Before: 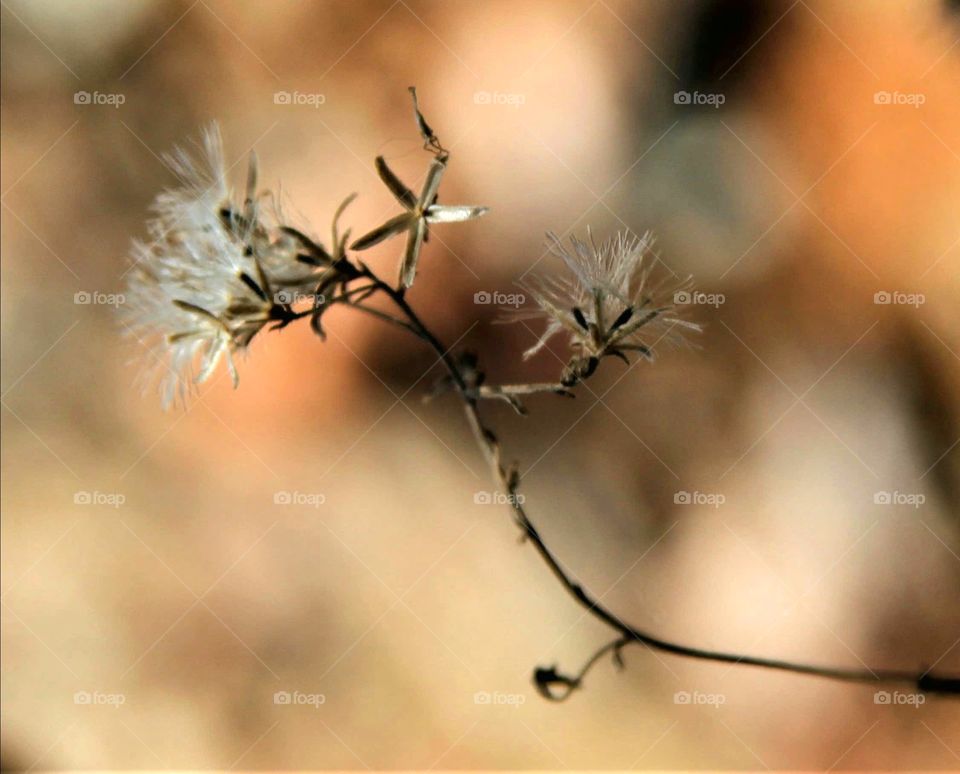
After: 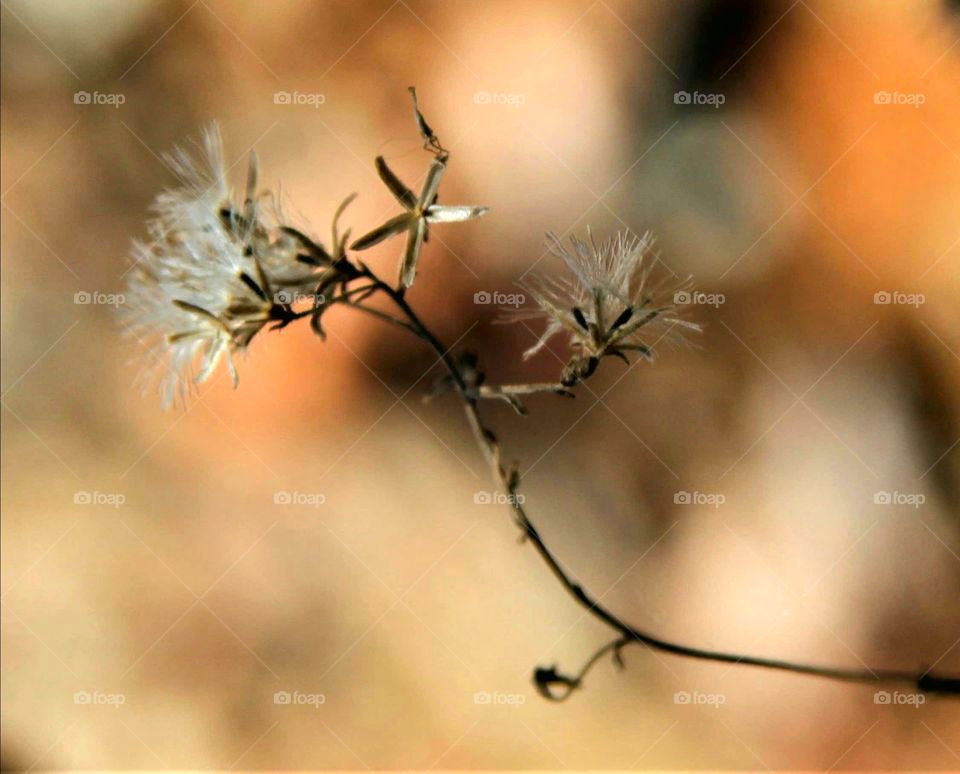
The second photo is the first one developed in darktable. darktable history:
contrast brightness saturation: saturation 0.132
